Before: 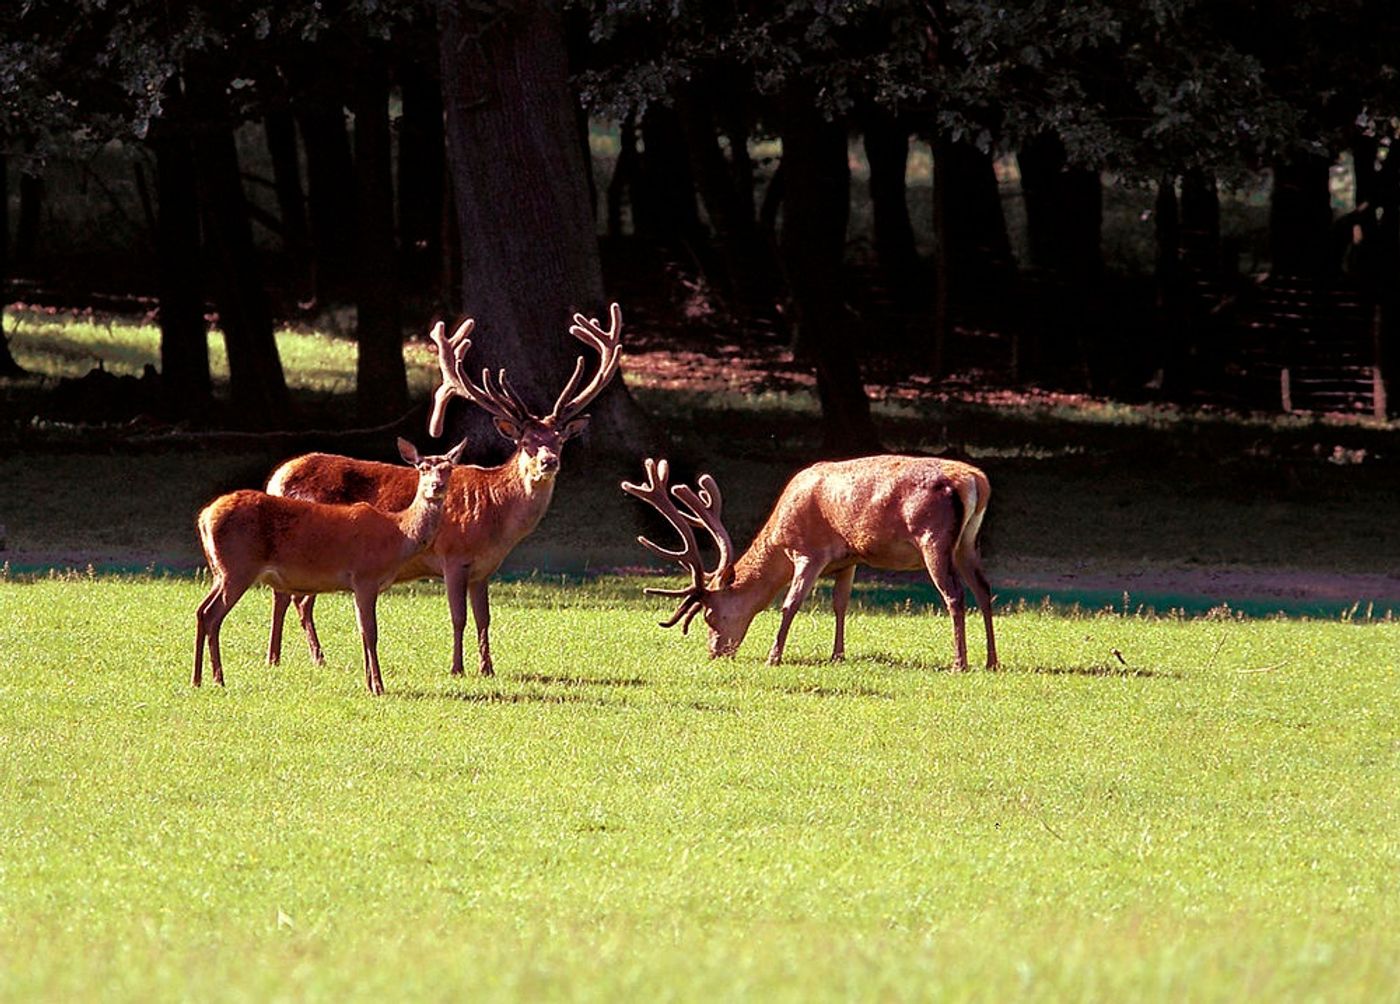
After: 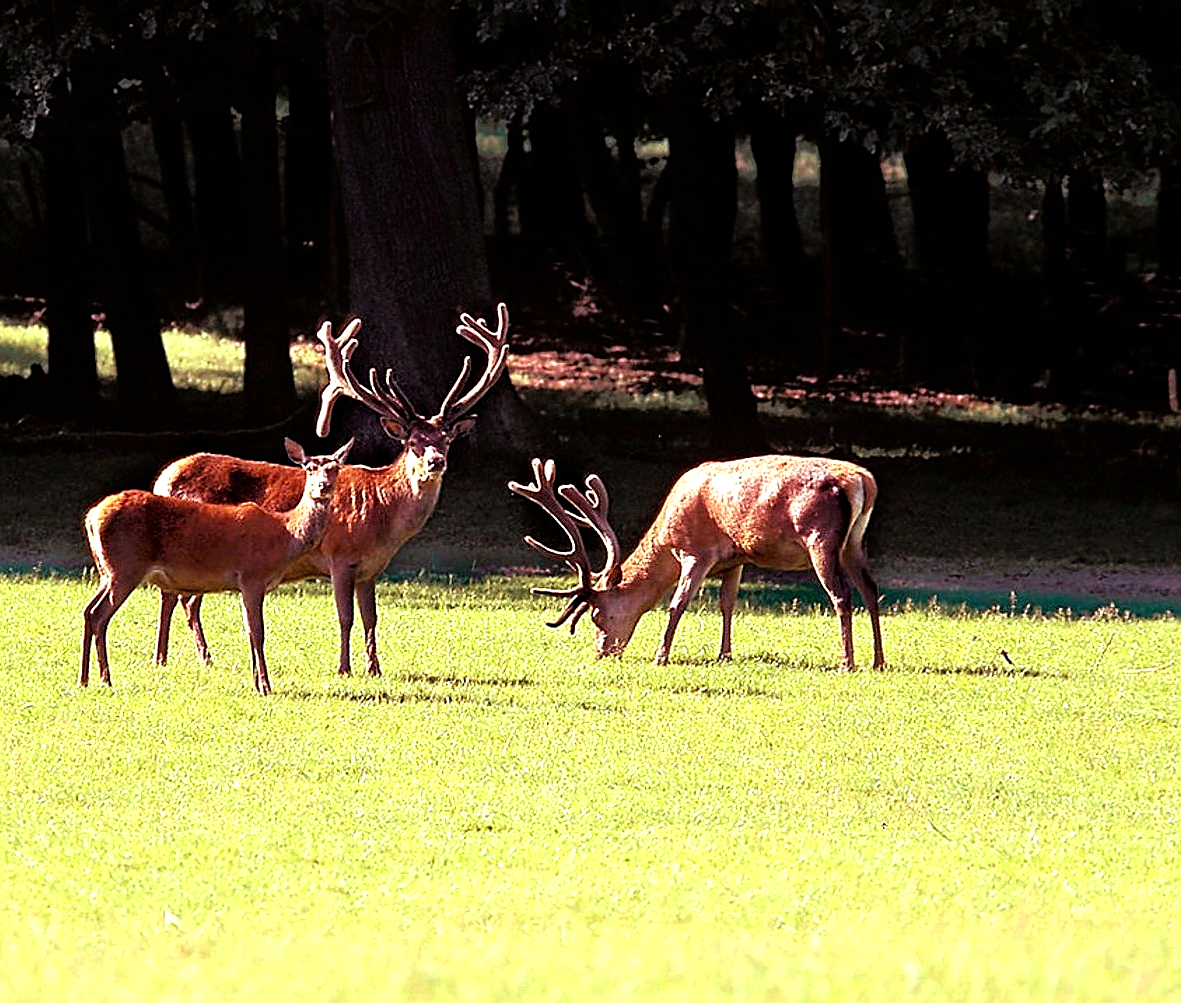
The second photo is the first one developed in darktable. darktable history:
exposure: exposure -0.04 EV, compensate exposure bias true, compensate highlight preservation false
crop: left 8.074%, right 7.507%
tone equalizer: -8 EV -0.711 EV, -7 EV -0.708 EV, -6 EV -0.568 EV, -5 EV -0.41 EV, -3 EV 0.374 EV, -2 EV 0.6 EV, -1 EV 0.7 EV, +0 EV 0.754 EV
sharpen: on, module defaults
